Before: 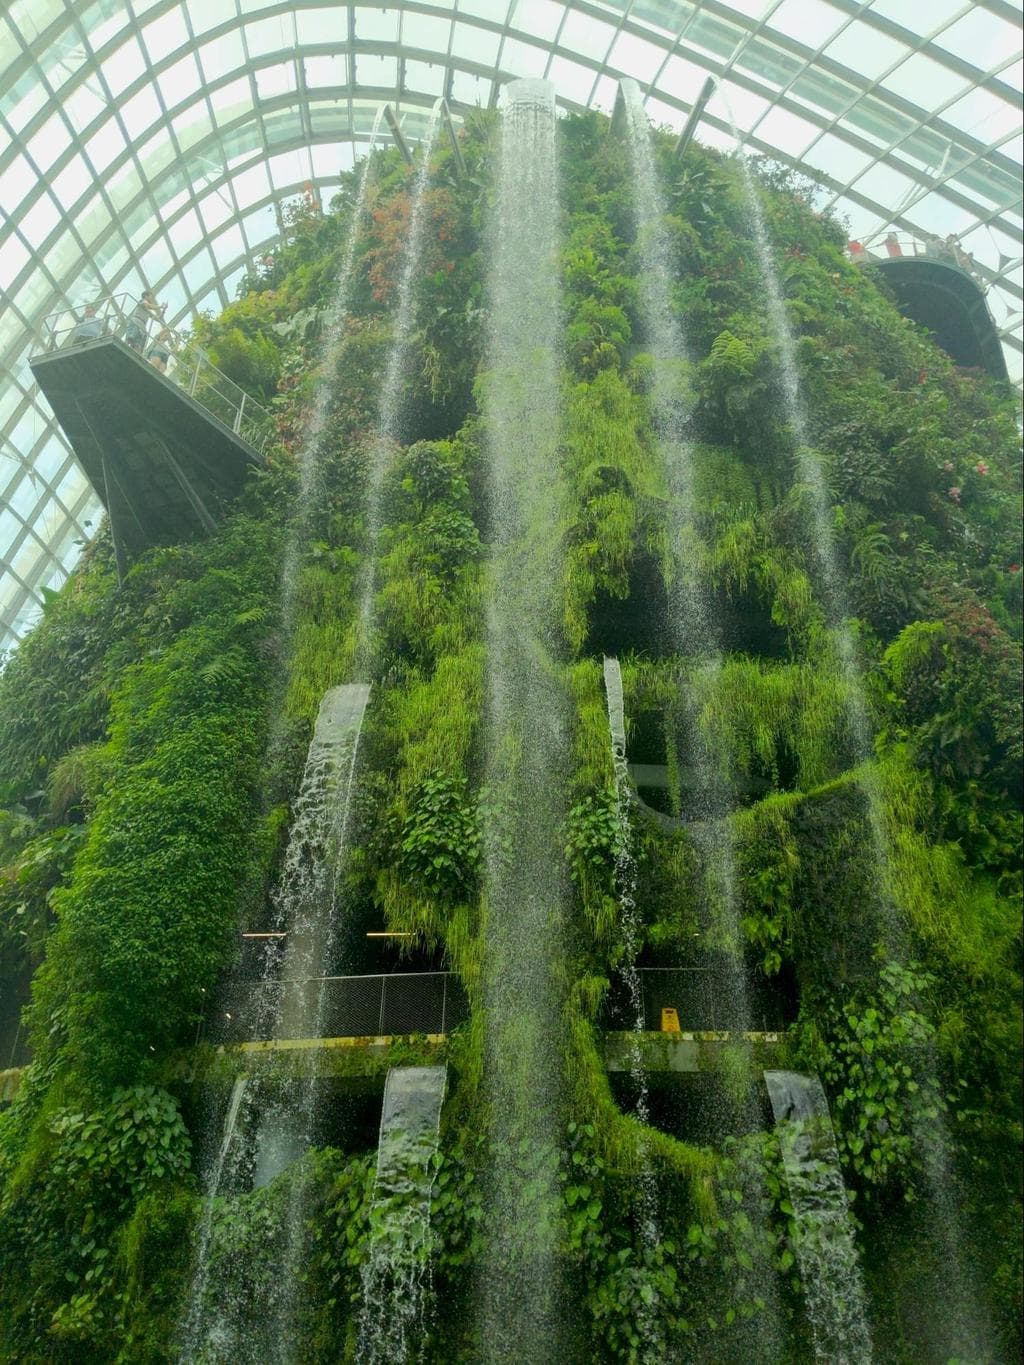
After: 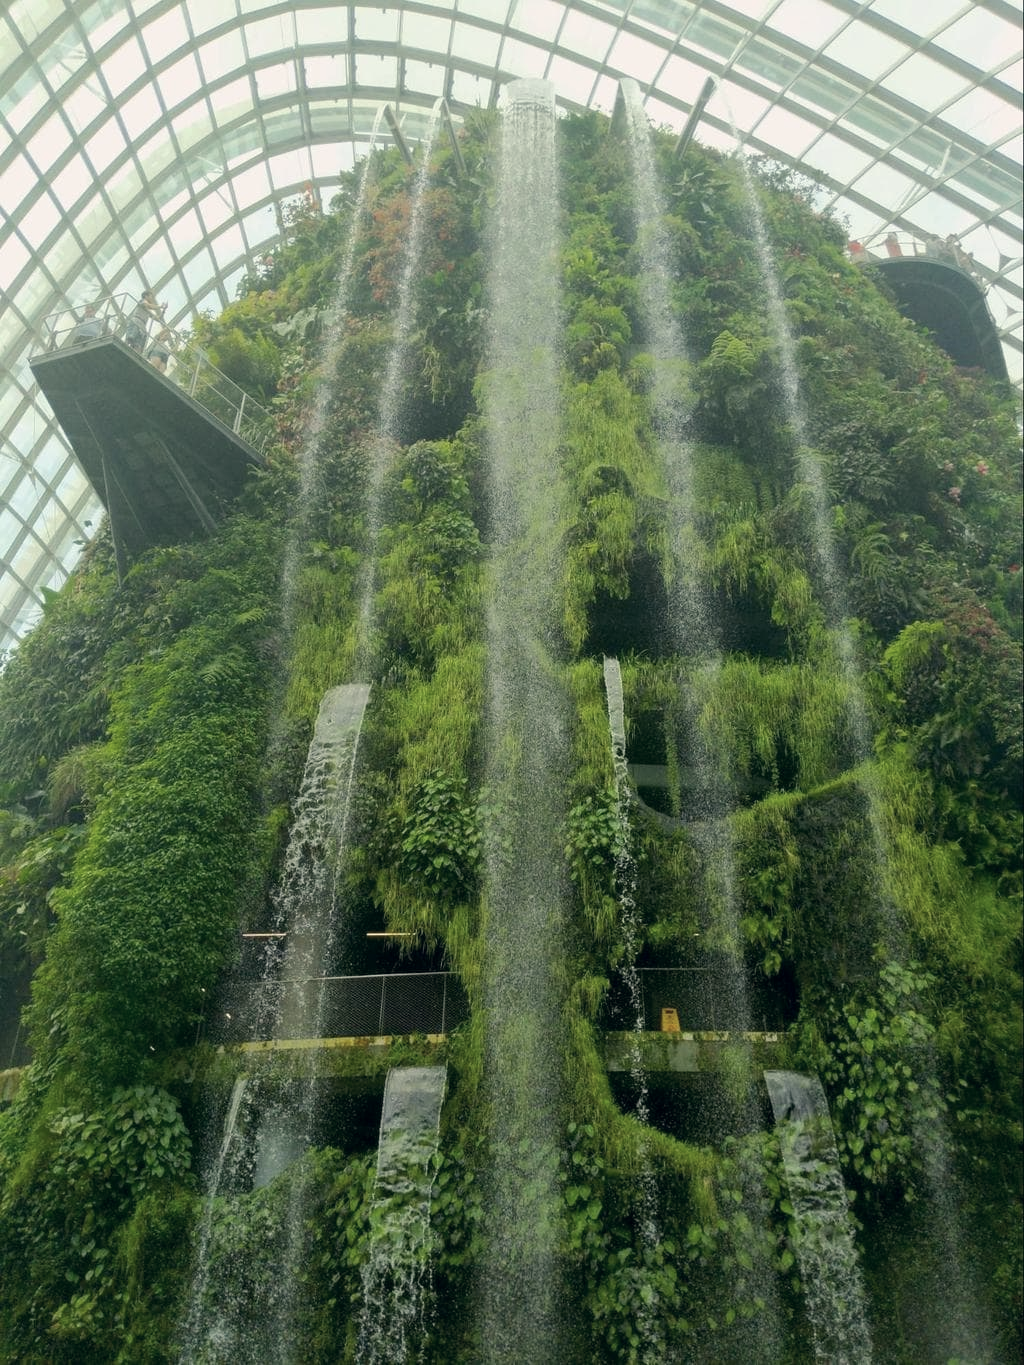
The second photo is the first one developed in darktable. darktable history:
color correction: highlights a* 2.87, highlights b* 5, shadows a* -1.8, shadows b* -4.82, saturation 0.771
